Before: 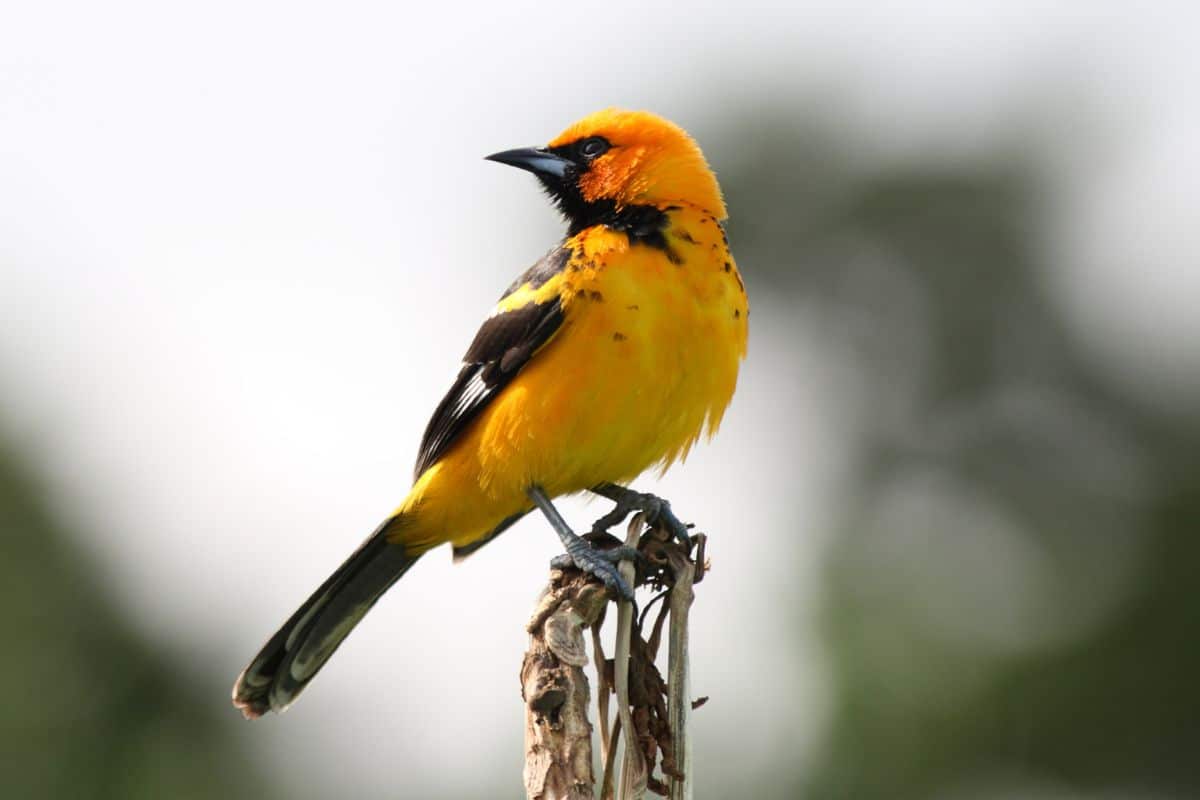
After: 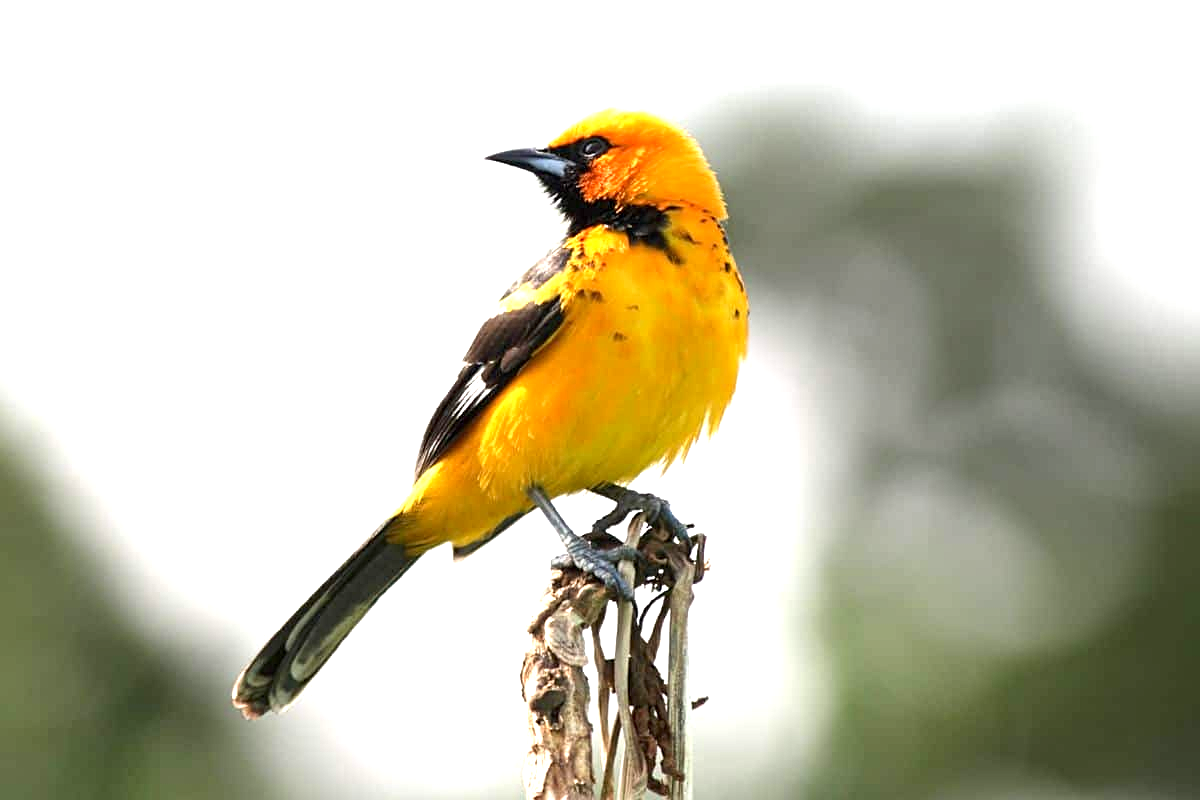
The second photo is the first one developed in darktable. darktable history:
exposure: black level correction 0.001, exposure 1 EV, compensate exposure bias true, compensate highlight preservation false
sharpen: radius 2.148, amount 0.387, threshold 0.126
